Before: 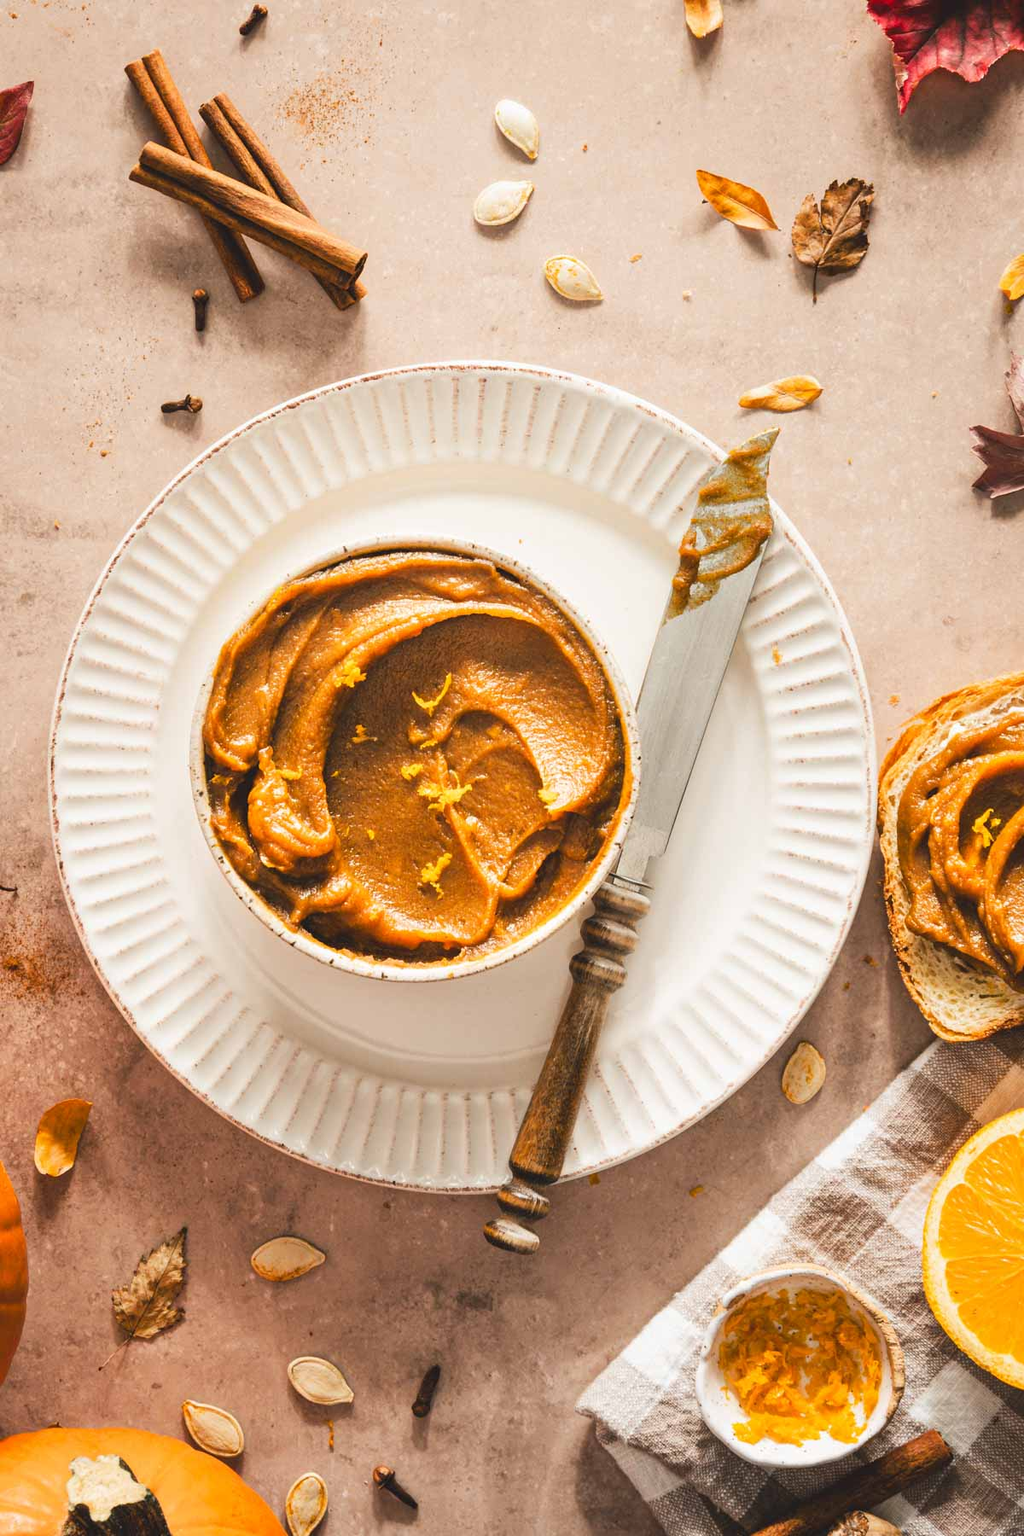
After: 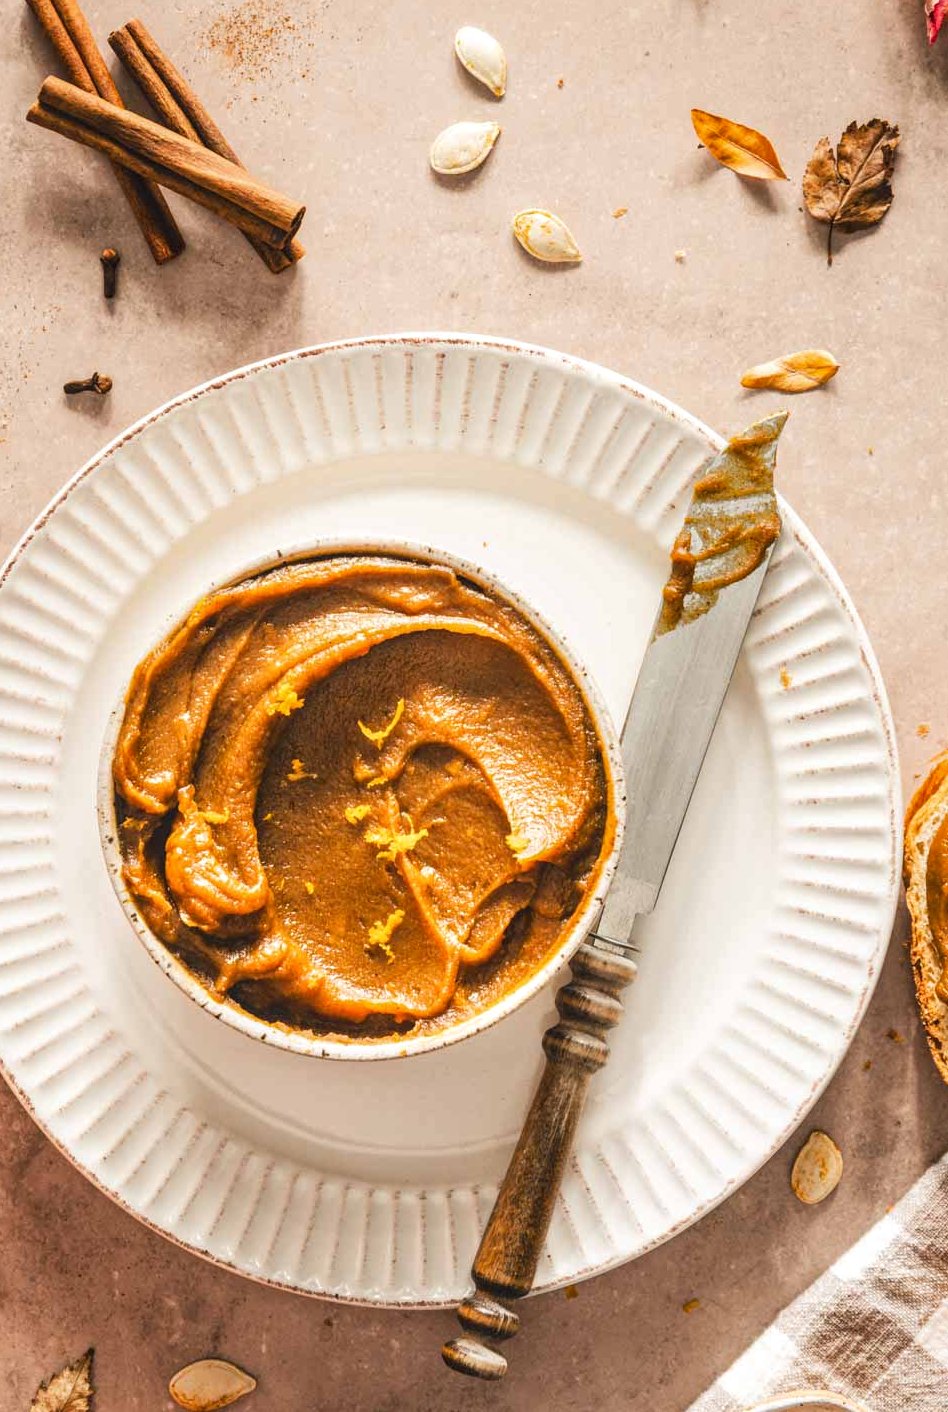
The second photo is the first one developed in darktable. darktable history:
local contrast: on, module defaults
crop and rotate: left 10.446%, top 5.039%, right 10.499%, bottom 16.481%
